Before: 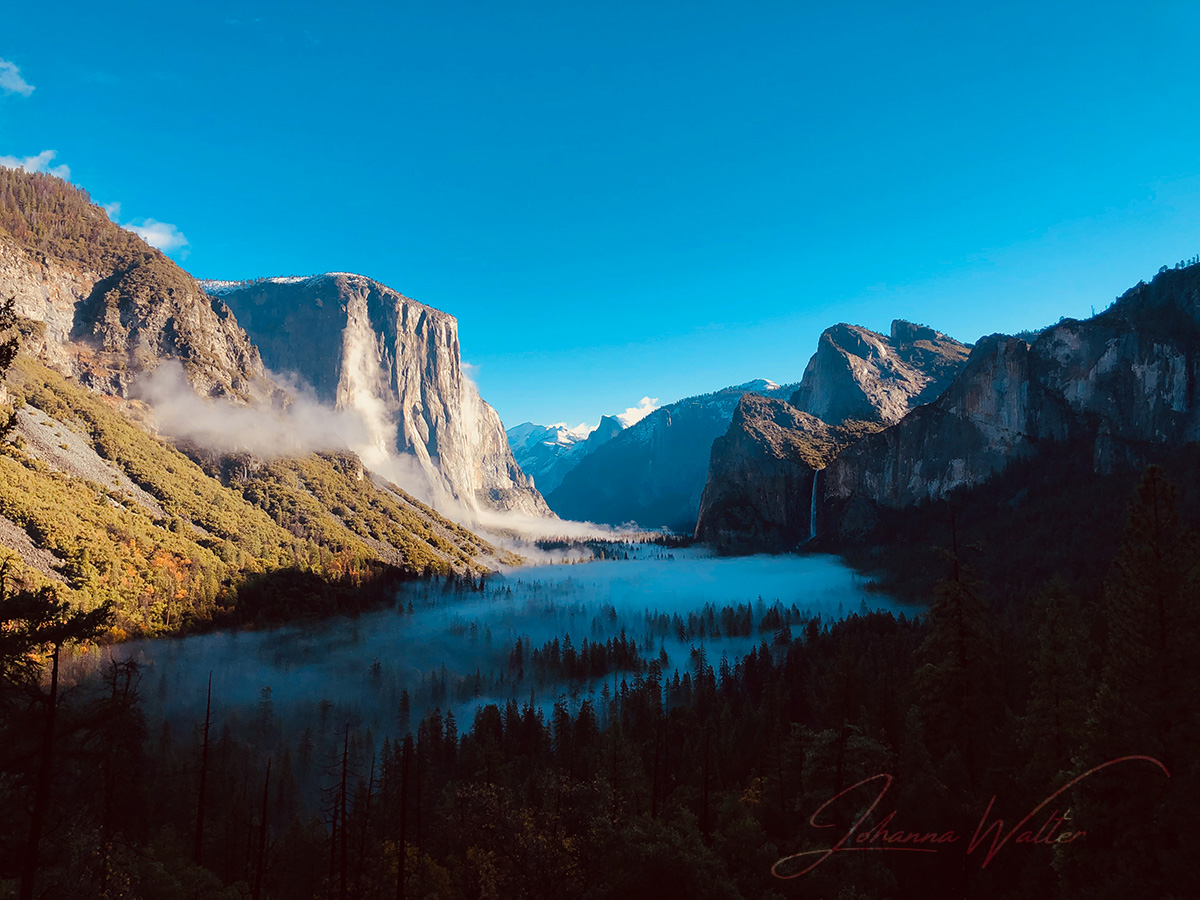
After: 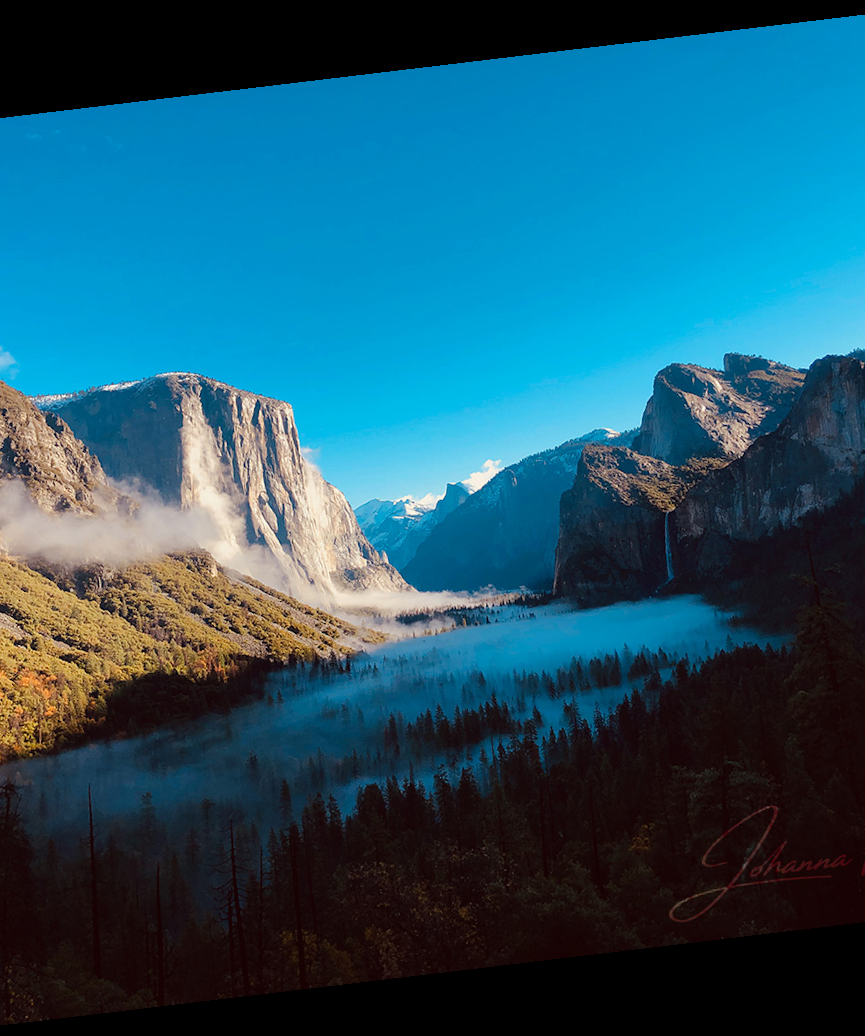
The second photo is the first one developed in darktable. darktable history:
rotate and perspective: rotation -6.83°, automatic cropping off
crop and rotate: left 15.446%, right 17.836%
